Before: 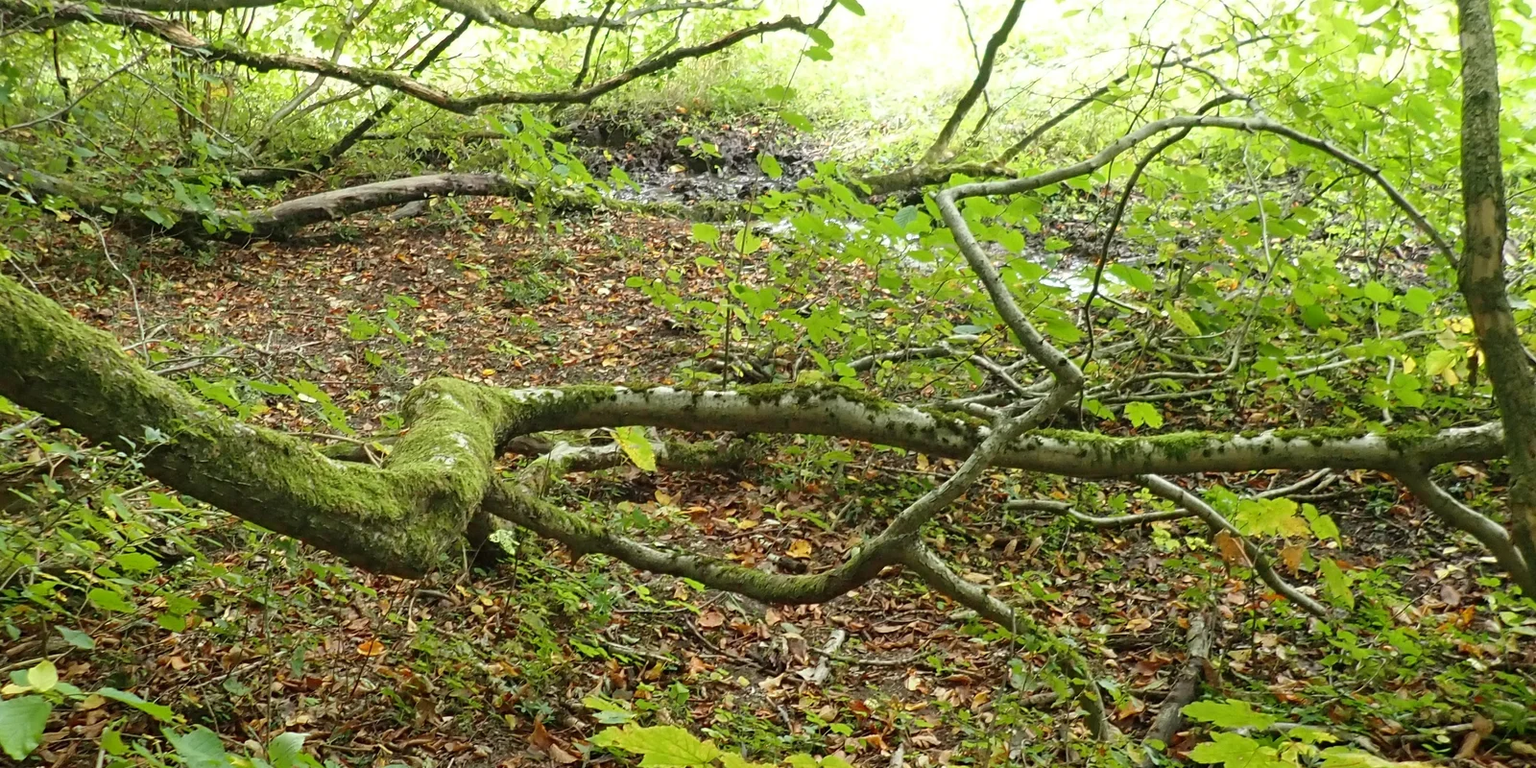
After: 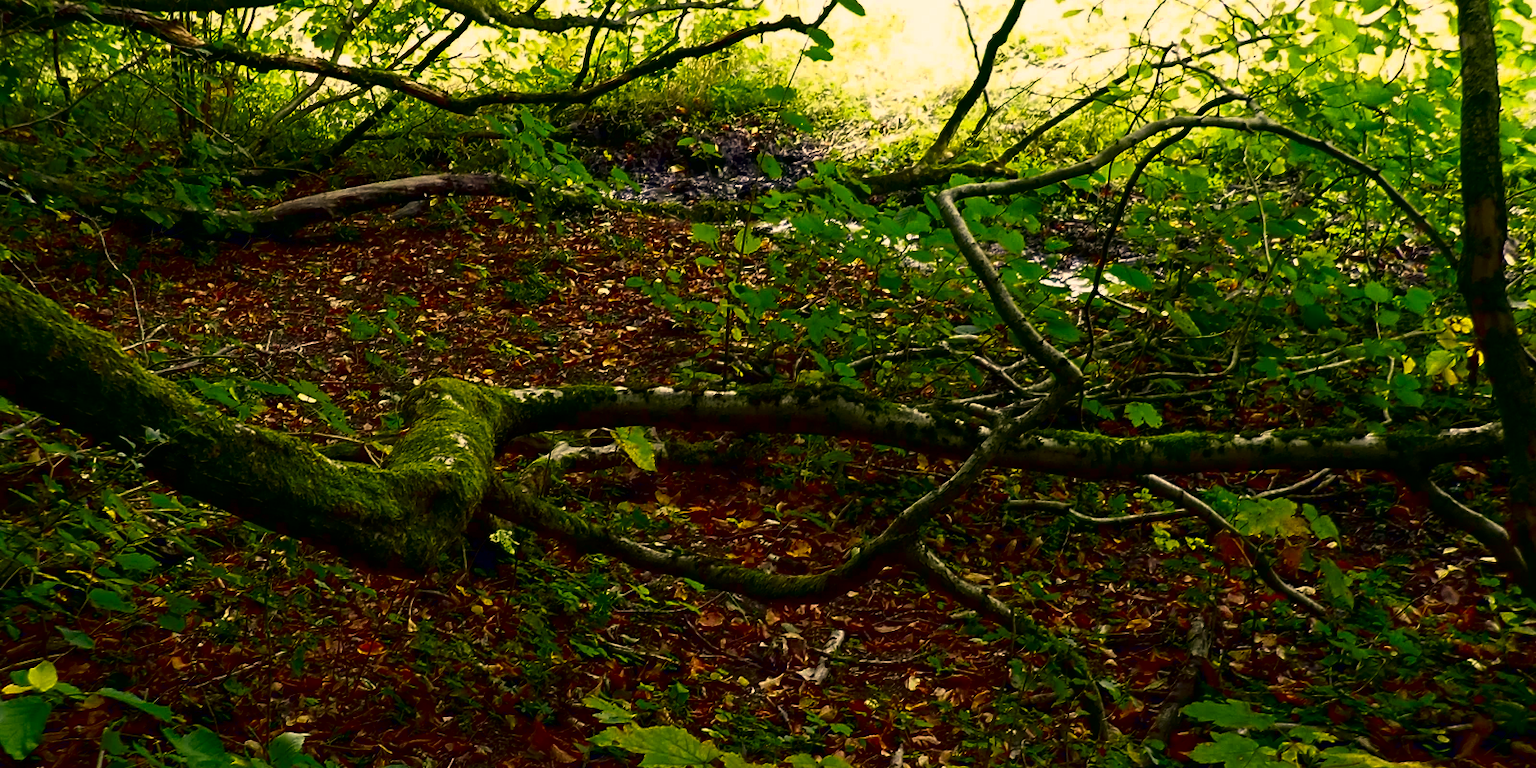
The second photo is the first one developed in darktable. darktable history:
contrast brightness saturation: brightness -0.992, saturation 0.998
color correction: highlights a* 19.91, highlights b* 27.68, shadows a* 3.49, shadows b* -17.9, saturation 0.721
